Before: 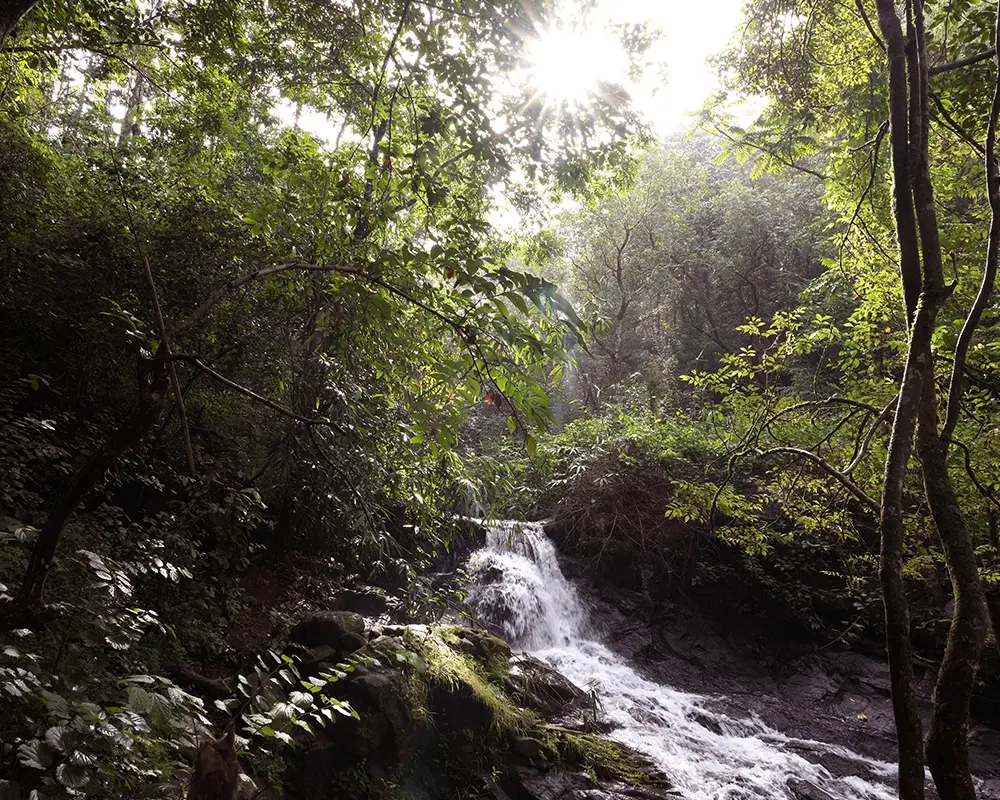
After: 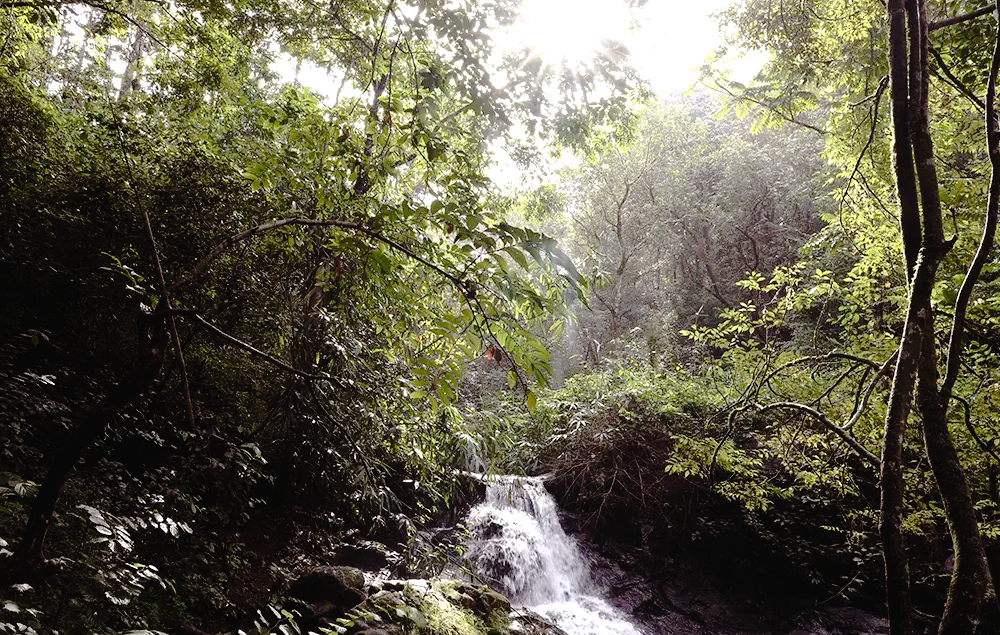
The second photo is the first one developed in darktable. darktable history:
tone curve: curves: ch0 [(0, 0) (0.003, 0.019) (0.011, 0.019) (0.025, 0.023) (0.044, 0.032) (0.069, 0.046) (0.1, 0.073) (0.136, 0.129) (0.177, 0.207) (0.224, 0.295) (0.277, 0.394) (0.335, 0.48) (0.399, 0.524) (0.468, 0.575) (0.543, 0.628) (0.623, 0.684) (0.709, 0.739) (0.801, 0.808) (0.898, 0.9) (1, 1)], preserve colors none
crop and rotate: top 5.667%, bottom 14.937%
tone equalizer: -8 EV -0.417 EV, -7 EV -0.389 EV, -6 EV -0.333 EV, -5 EV -0.222 EV, -3 EV 0.222 EV, -2 EV 0.333 EV, -1 EV 0.389 EV, +0 EV 0.417 EV, edges refinement/feathering 500, mask exposure compensation -1.57 EV, preserve details no
